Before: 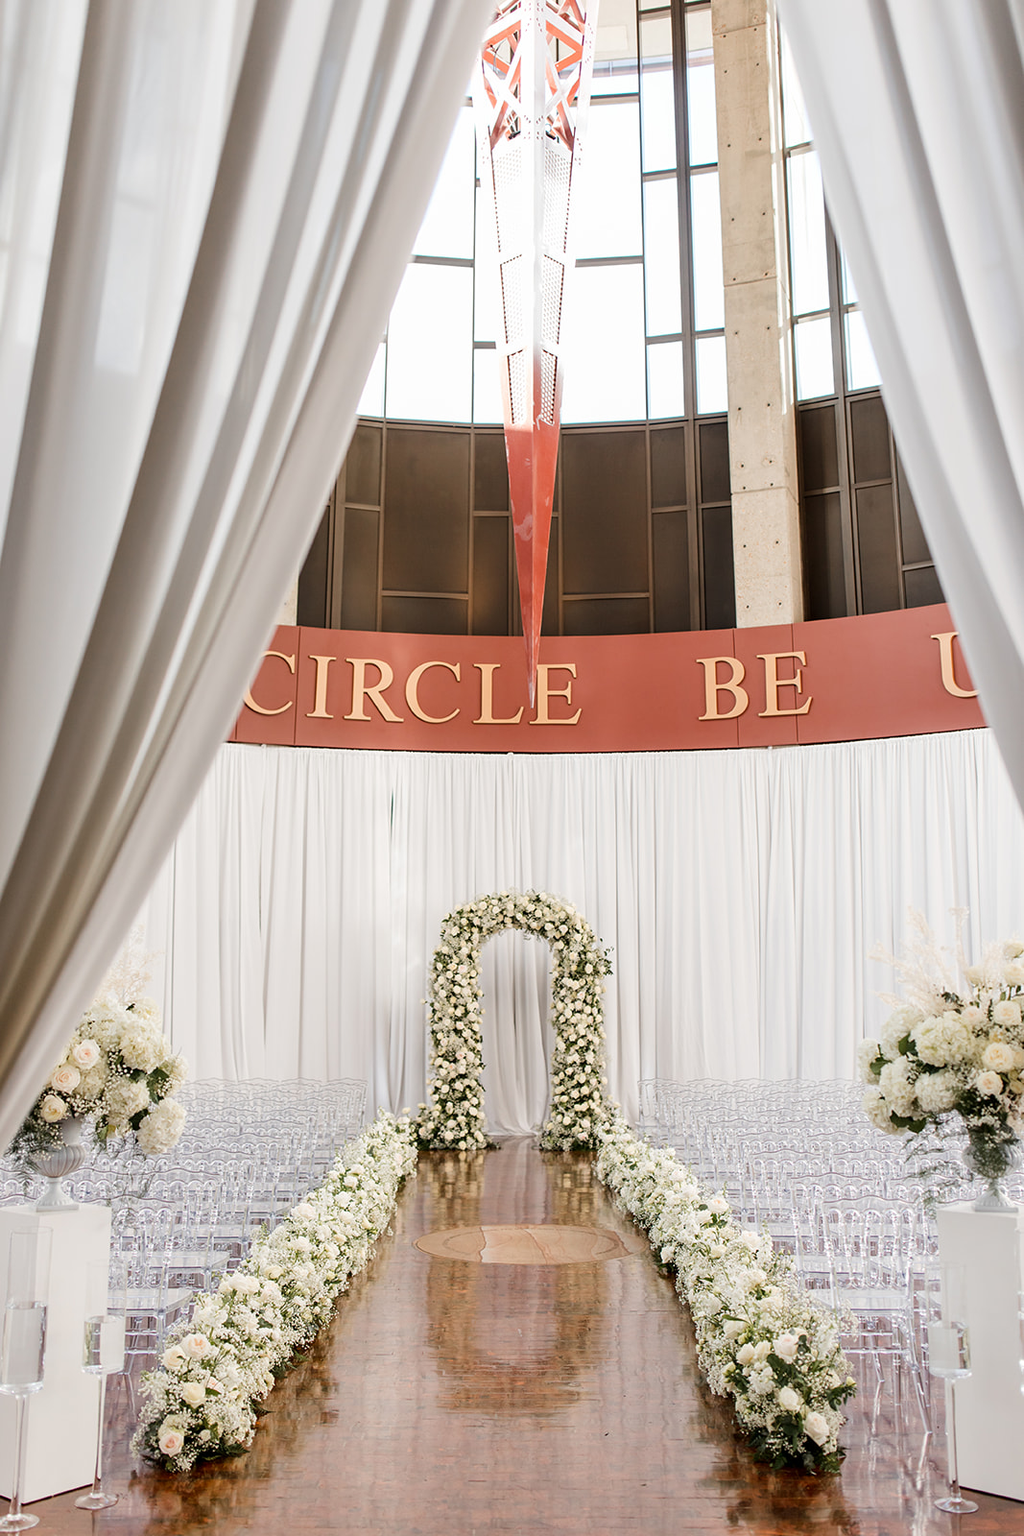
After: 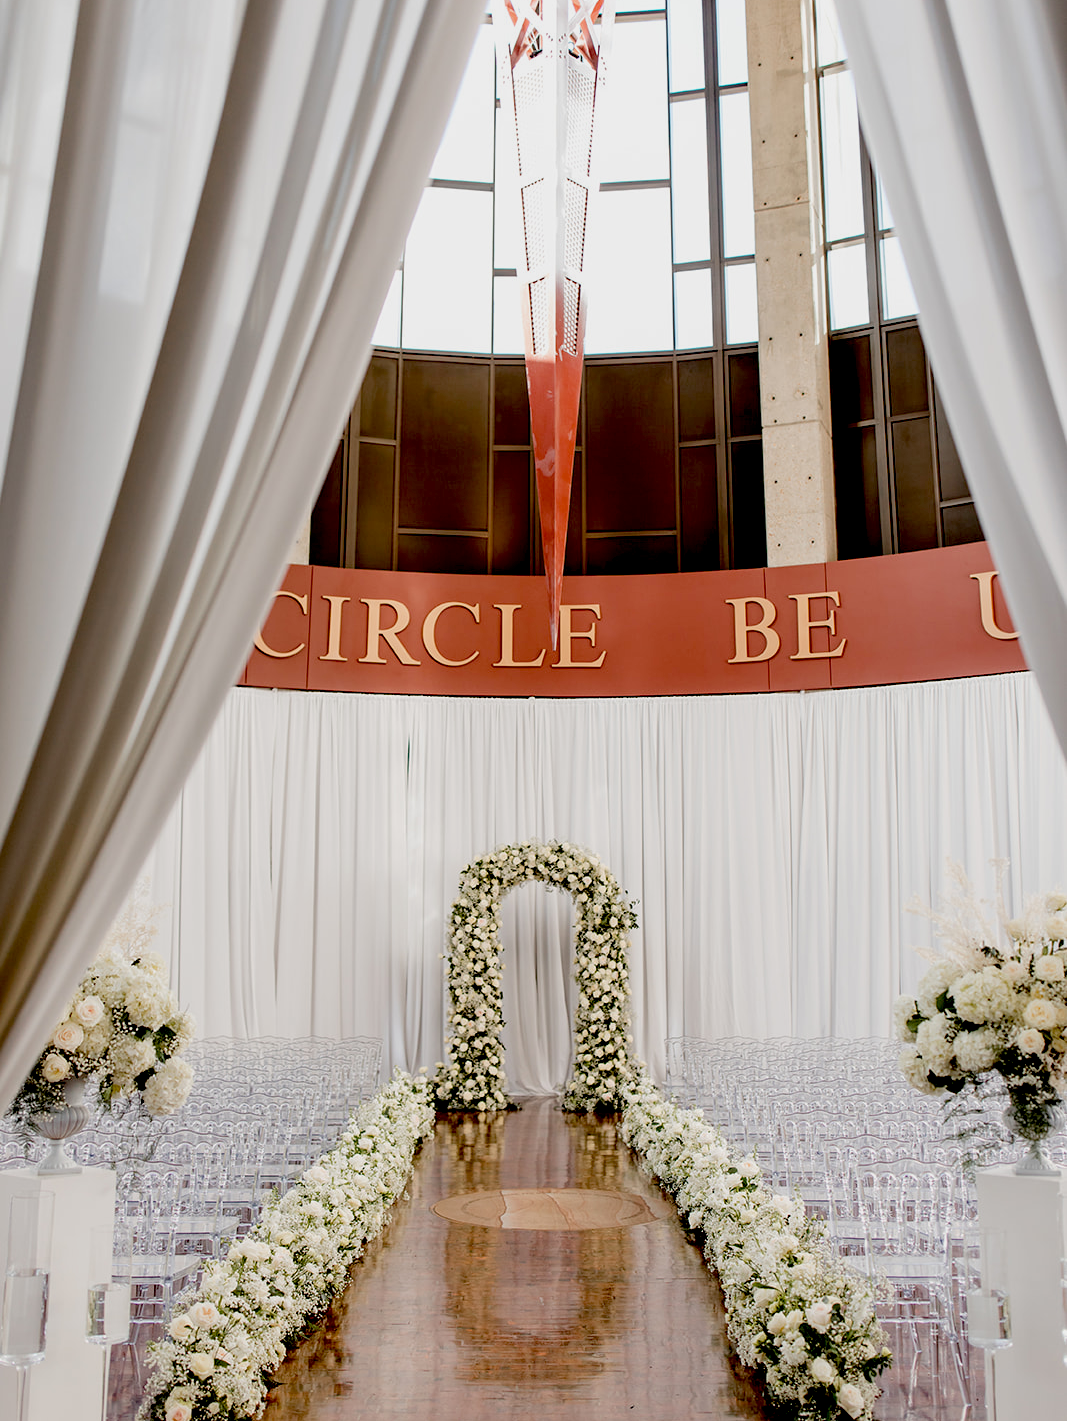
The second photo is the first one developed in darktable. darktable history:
exposure: black level correction 0.045, exposure -0.23 EV, compensate highlight preservation false
crop and rotate: top 5.458%, bottom 5.707%
